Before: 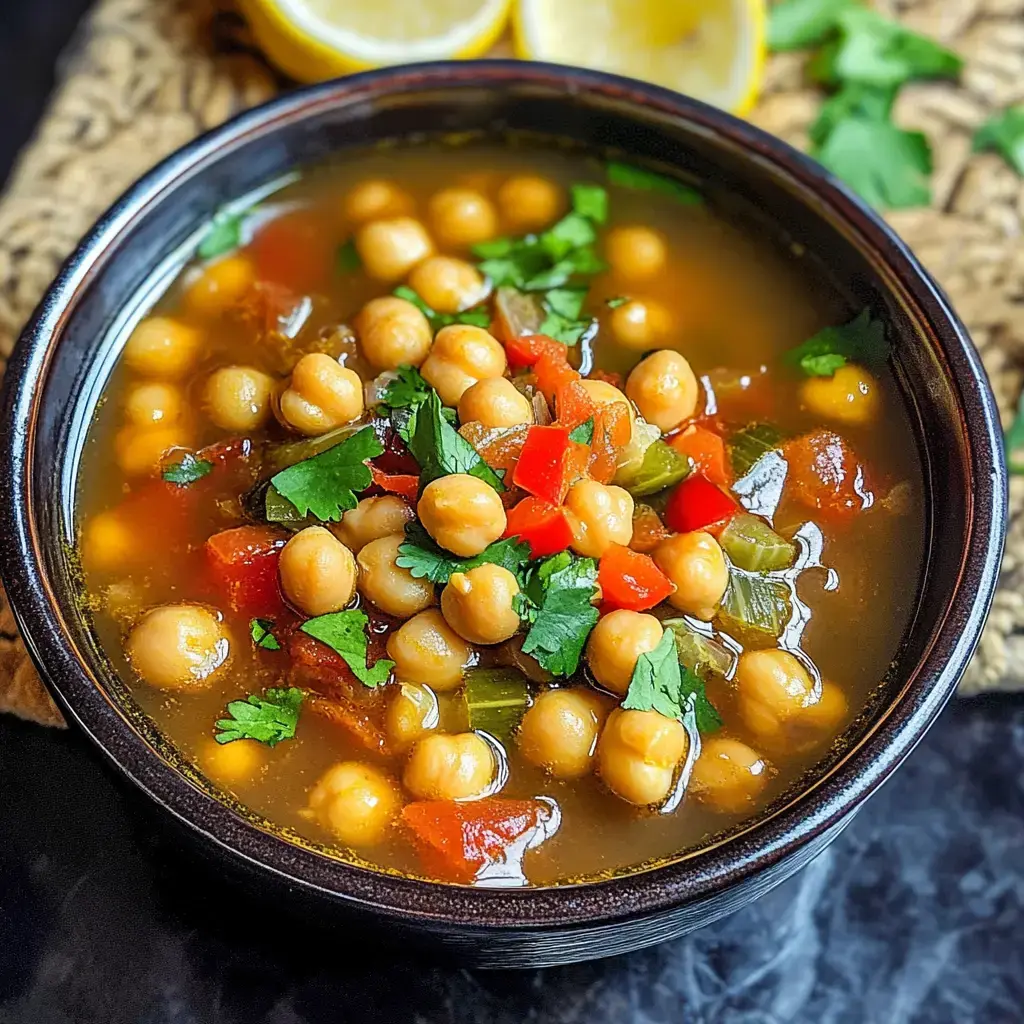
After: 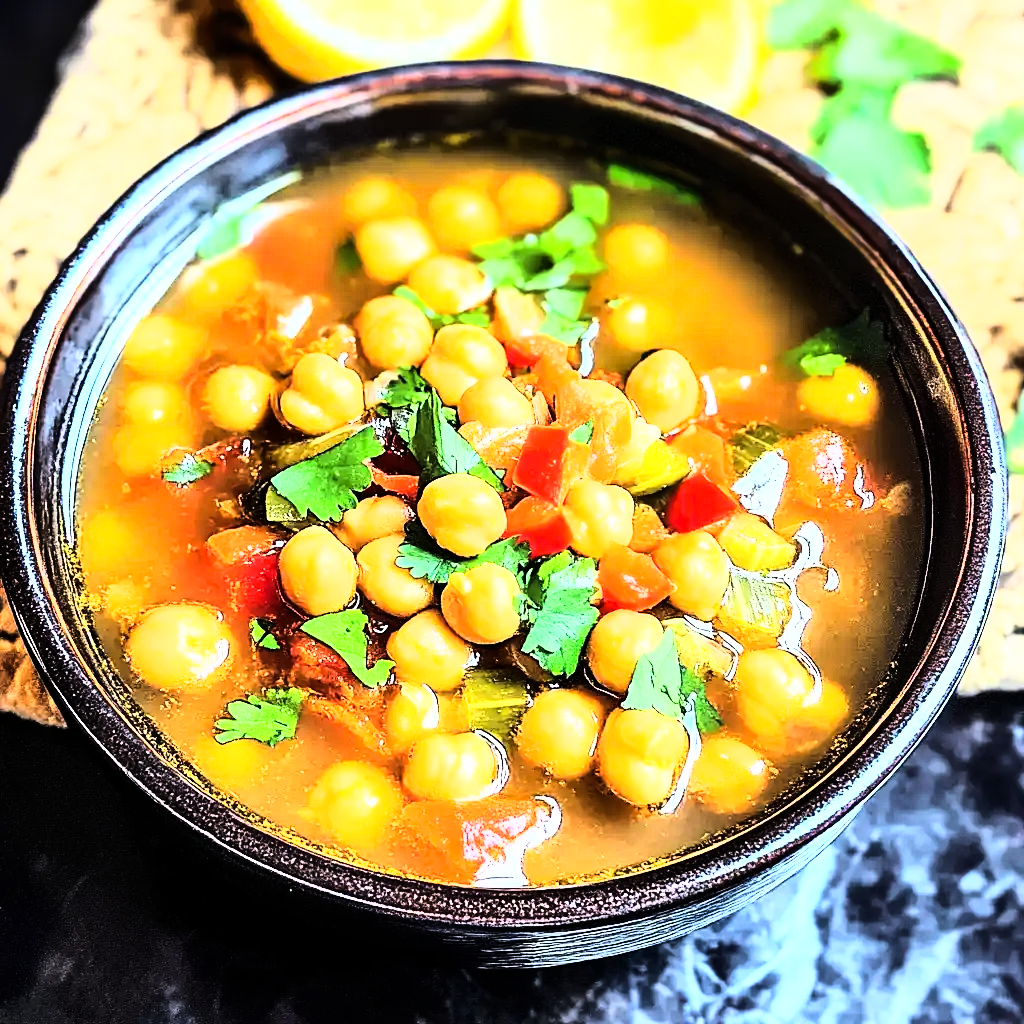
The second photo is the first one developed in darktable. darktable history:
tone equalizer: on, module defaults
base curve: curves: ch0 [(0, 0) (0.018, 0.026) (0.143, 0.37) (0.33, 0.731) (0.458, 0.853) (0.735, 0.965) (0.905, 0.986) (1, 1)]
rgb curve: curves: ch0 [(0, 0) (0.21, 0.15) (0.24, 0.21) (0.5, 0.75) (0.75, 0.96) (0.89, 0.99) (1, 1)]; ch1 [(0, 0.02) (0.21, 0.13) (0.25, 0.2) (0.5, 0.67) (0.75, 0.9) (0.89, 0.97) (1, 1)]; ch2 [(0, 0.02) (0.21, 0.13) (0.25, 0.2) (0.5, 0.67) (0.75, 0.9) (0.89, 0.97) (1, 1)], compensate middle gray true
white balance: red 1.009, blue 1.027
